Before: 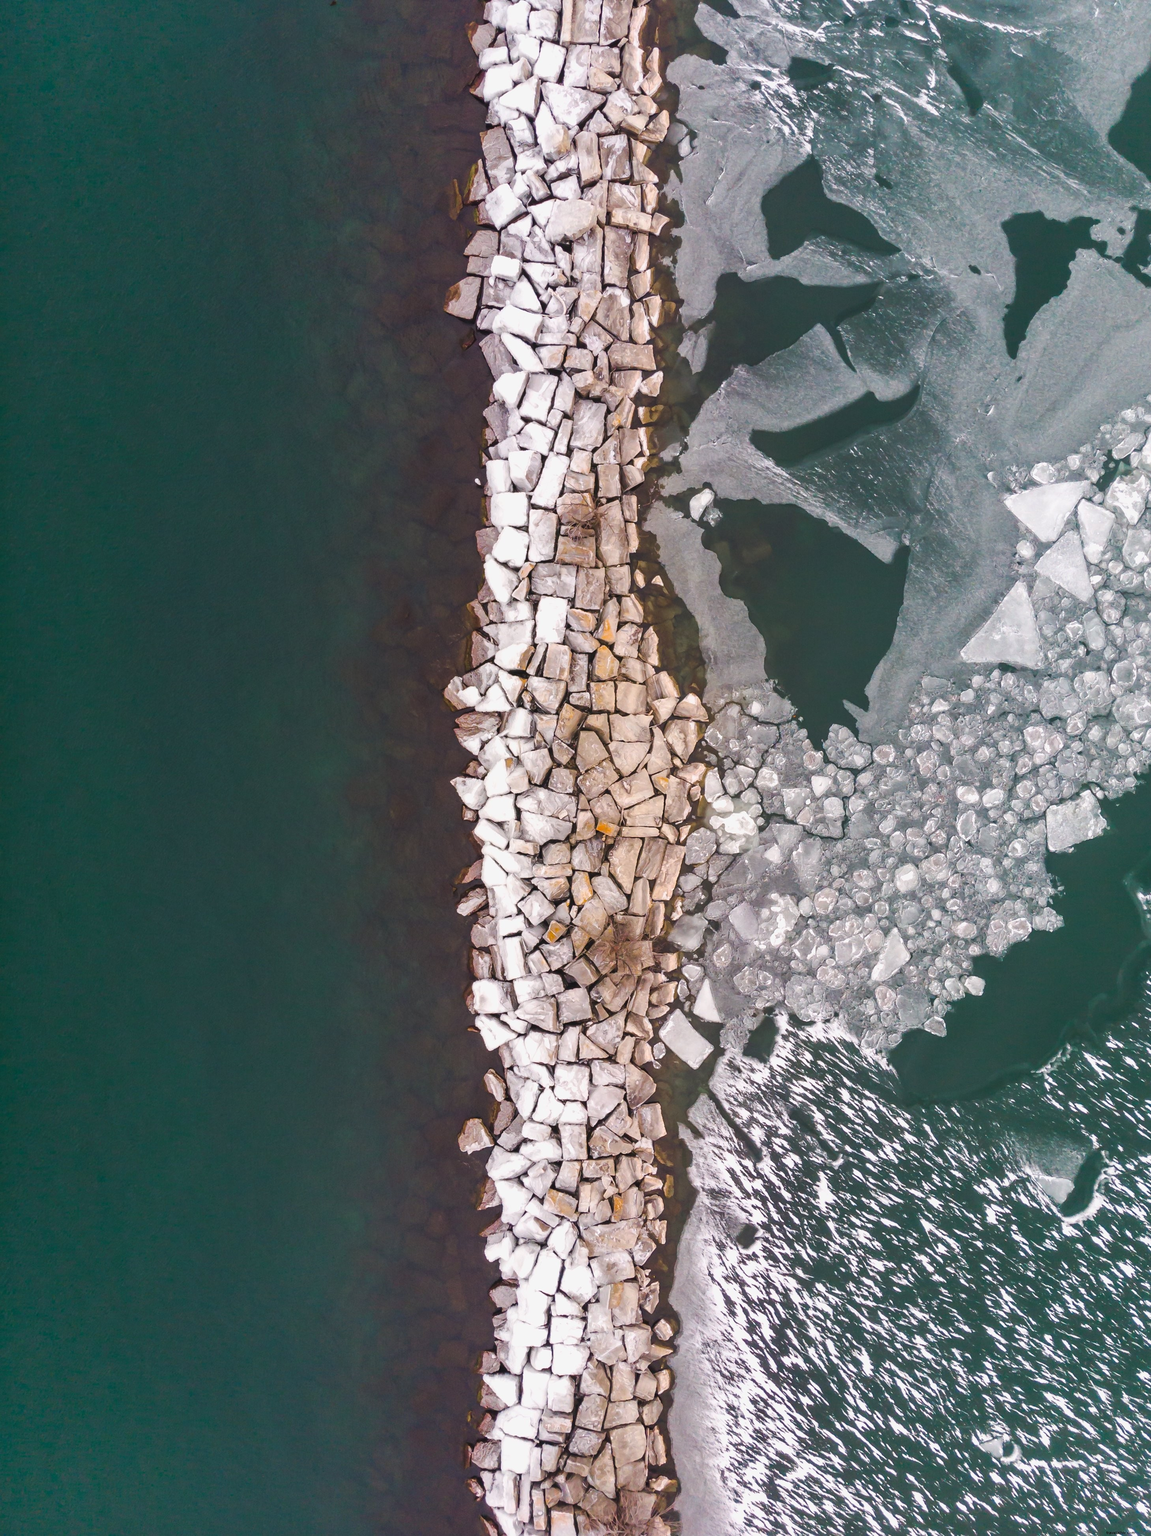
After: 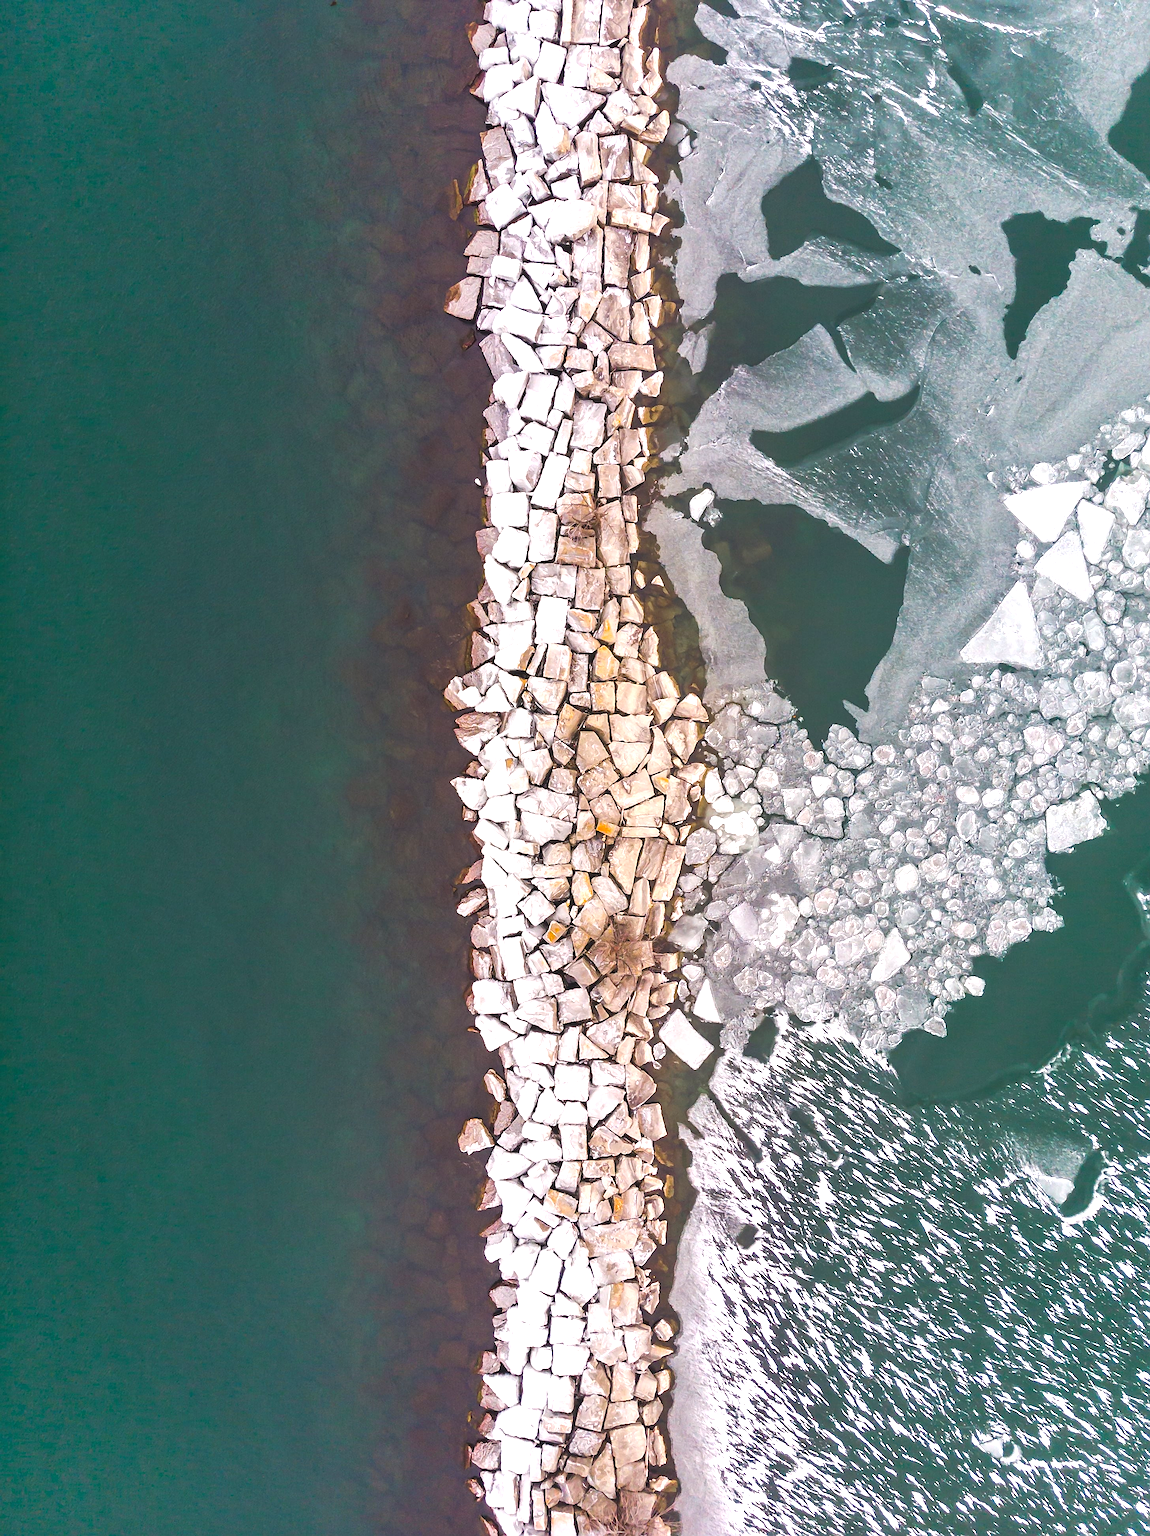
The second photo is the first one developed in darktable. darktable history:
shadows and highlights: radius 121.13, shadows 21.4, white point adjustment -9.72, highlights -14.39, soften with gaussian
sharpen: on, module defaults
exposure: exposure 0.999 EV, compensate highlight preservation false
